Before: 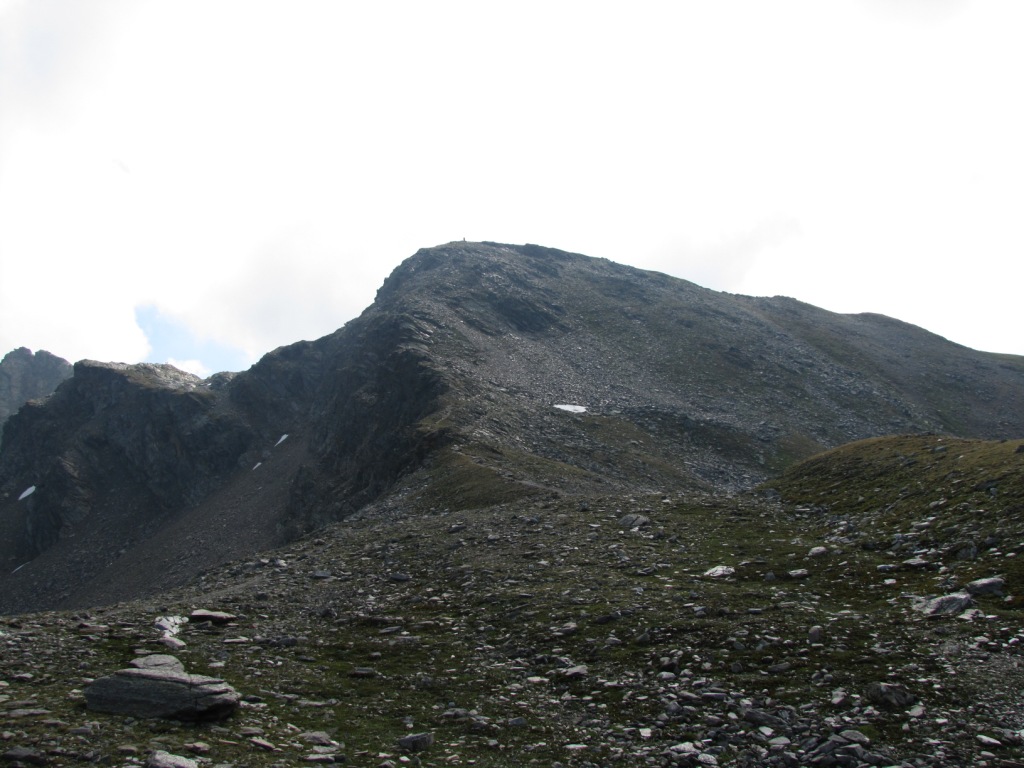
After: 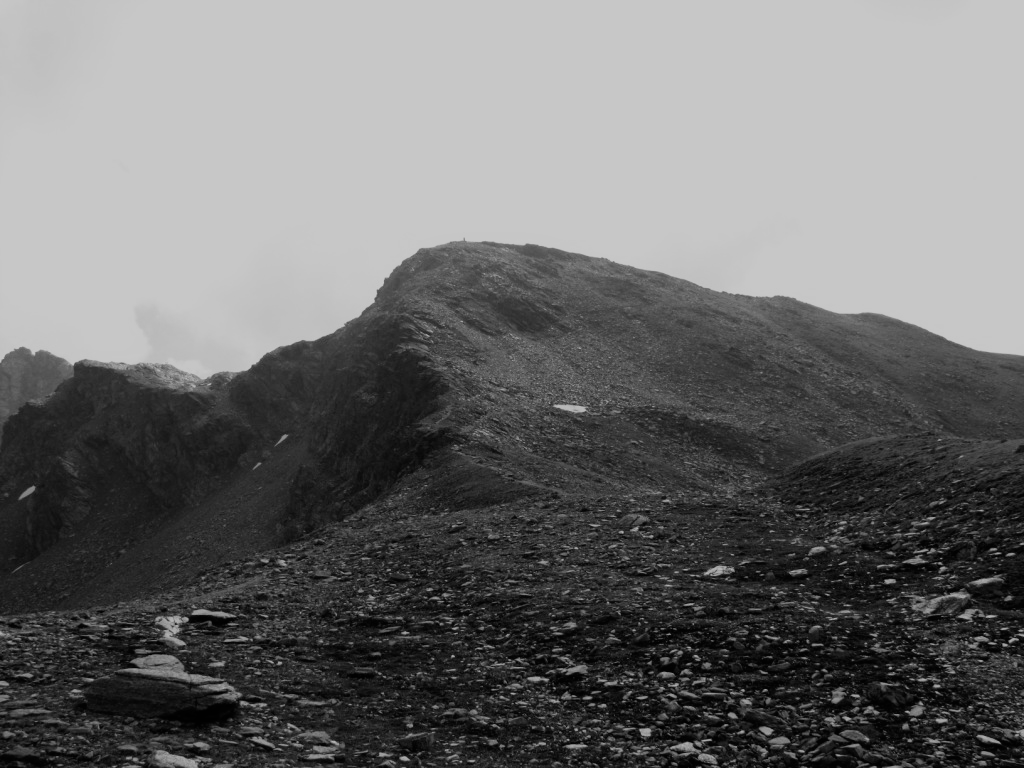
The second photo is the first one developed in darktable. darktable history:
monochrome: a -71.75, b 75.82
filmic rgb: black relative exposure -7.65 EV, white relative exposure 4.56 EV, hardness 3.61, color science v6 (2022)
contrast brightness saturation: saturation 0.1
velvia: strength 9.25%
